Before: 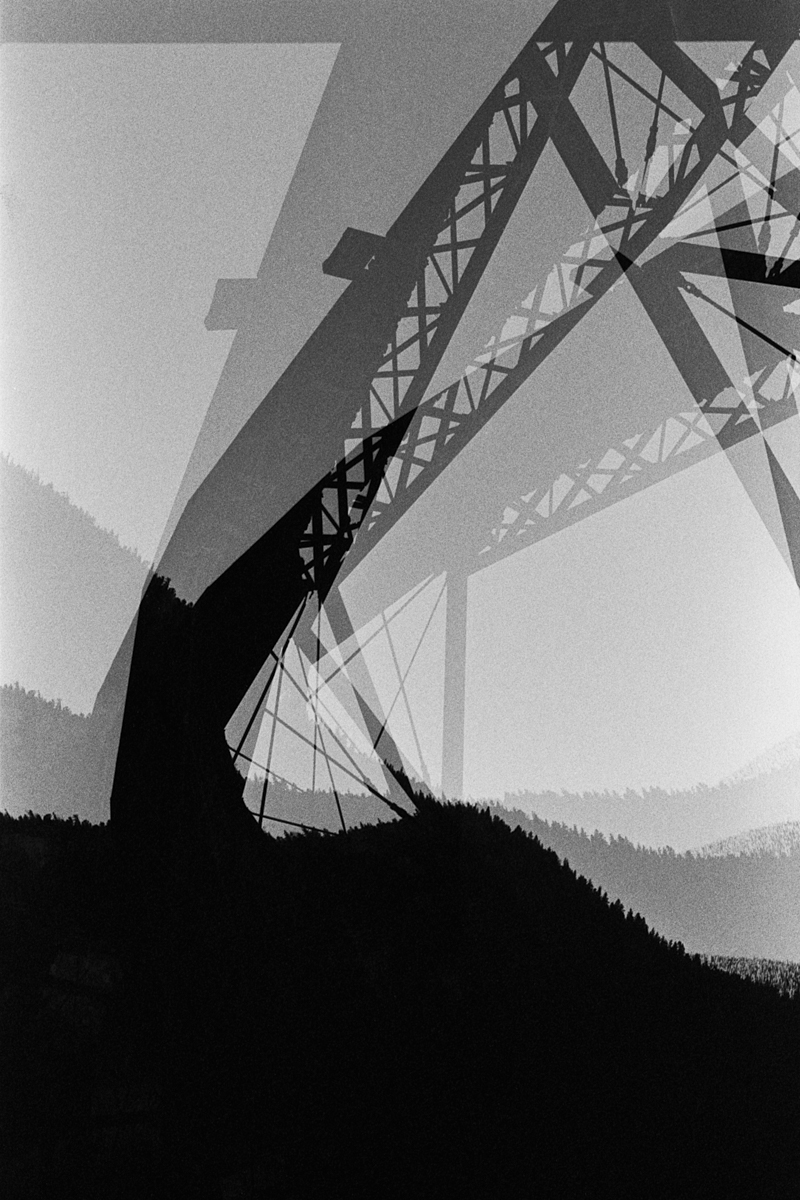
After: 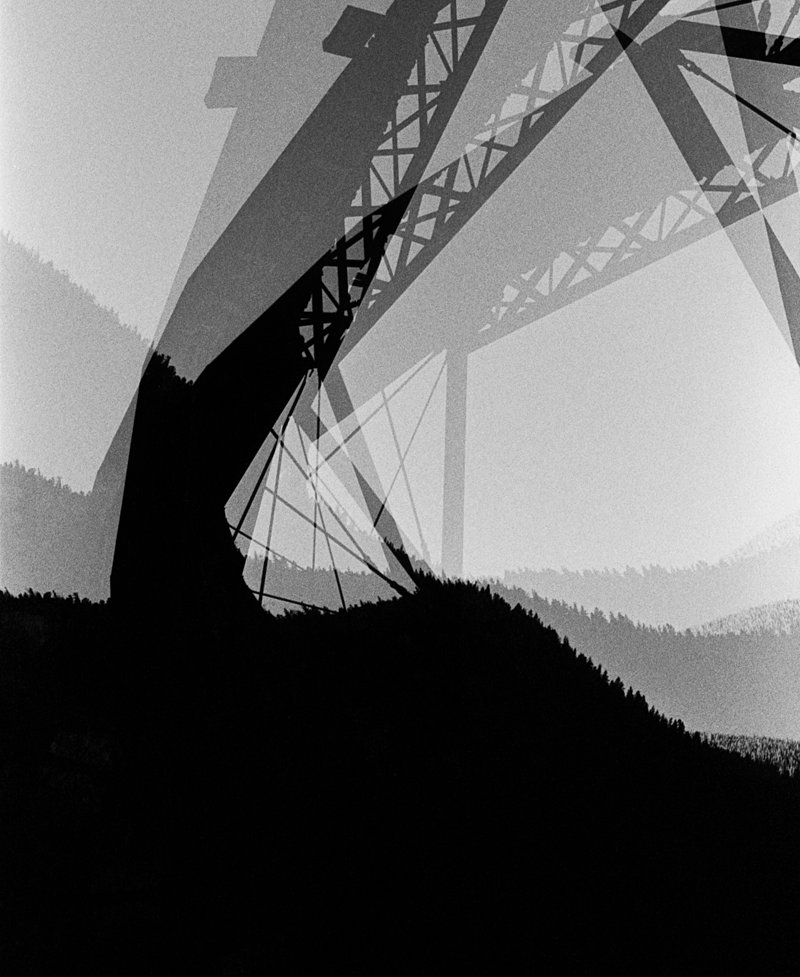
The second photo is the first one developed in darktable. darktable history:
contrast equalizer: y [[0.5, 0.5, 0.478, 0.5, 0.5, 0.5], [0.5 ×6], [0.5 ×6], [0 ×6], [0 ×6]]
crop and rotate: top 18.507%
